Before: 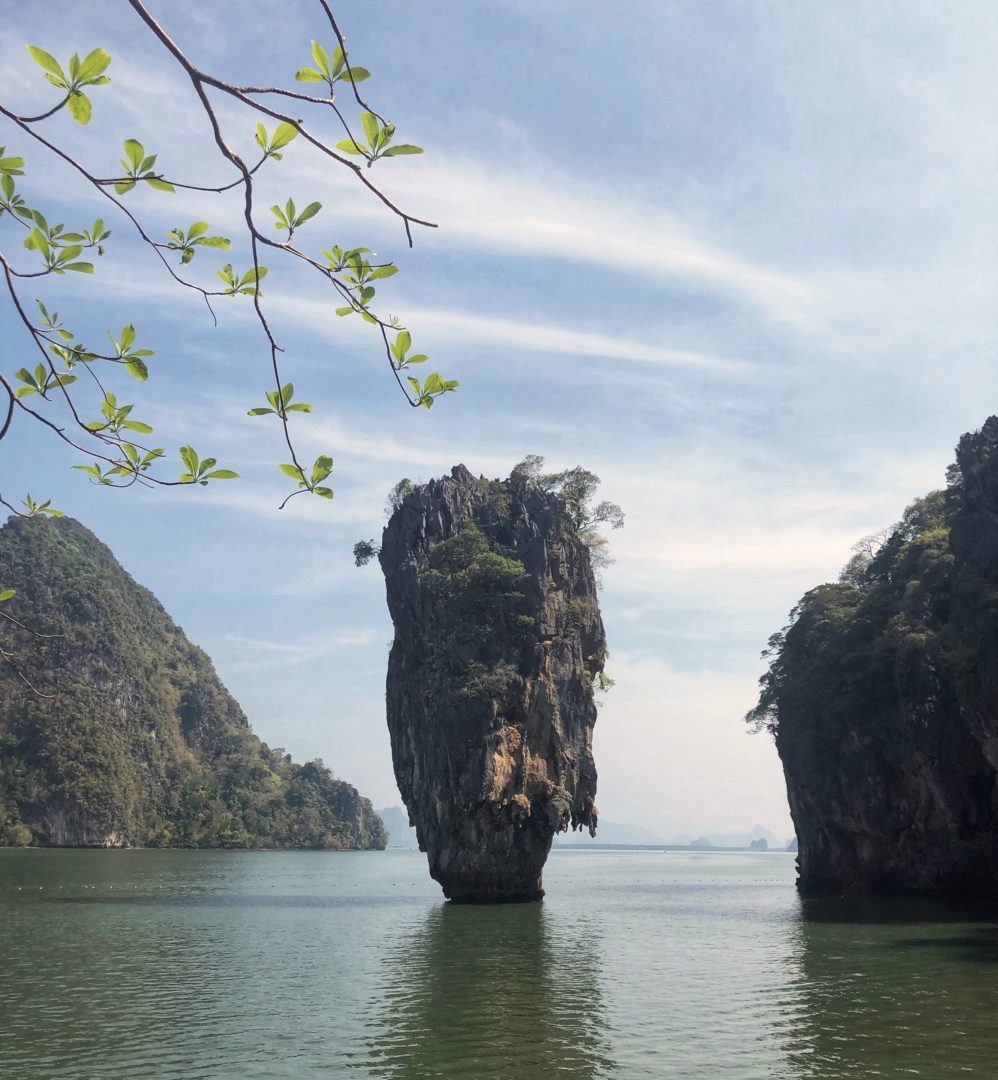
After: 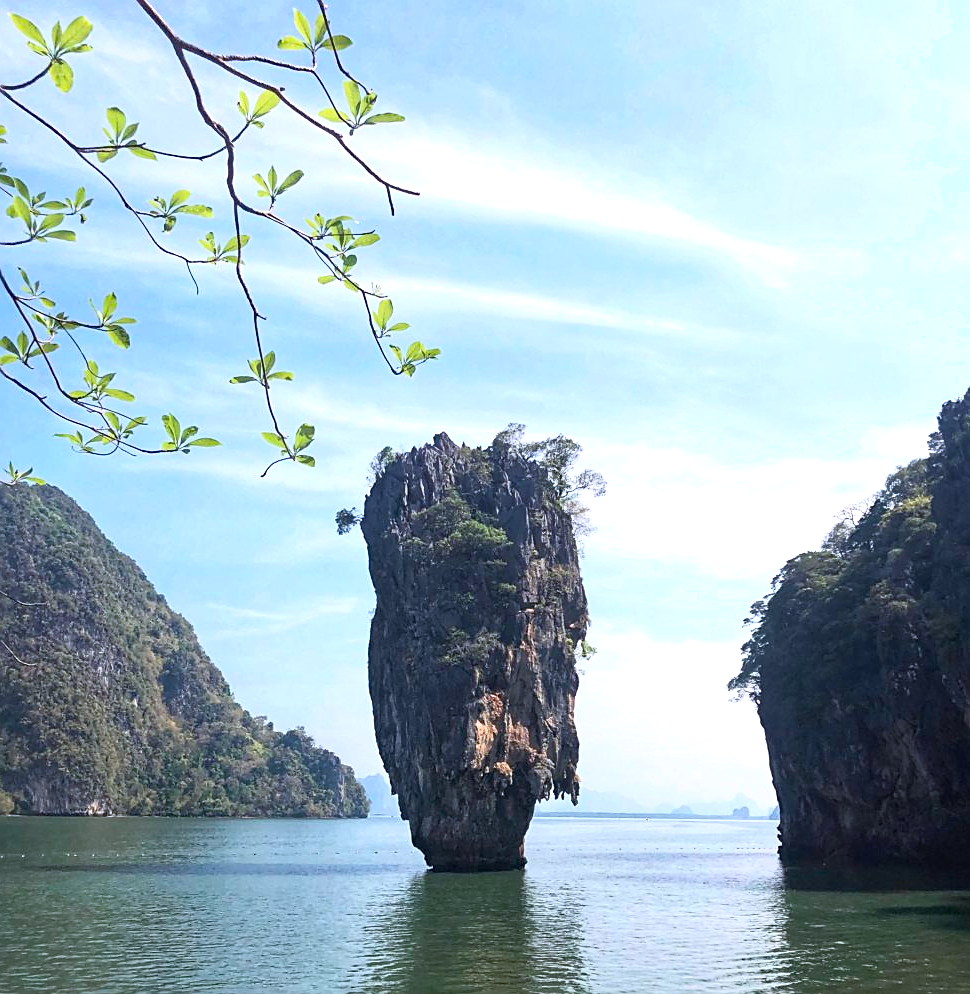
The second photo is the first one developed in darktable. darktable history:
crop: left 1.884%, top 3.01%, right 0.876%, bottom 4.888%
sharpen: on, module defaults
local contrast: mode bilateral grid, contrast 99, coarseness 100, detail 94%, midtone range 0.2
haze removal: compatibility mode true, adaptive false
color calibration: gray › normalize channels true, illuminant as shot in camera, x 0.37, y 0.382, temperature 4317.36 K, gamut compression 0.021
shadows and highlights: shadows 1.13, highlights 41.42
exposure: black level correction 0, exposure 0.498 EV, compensate highlight preservation false
